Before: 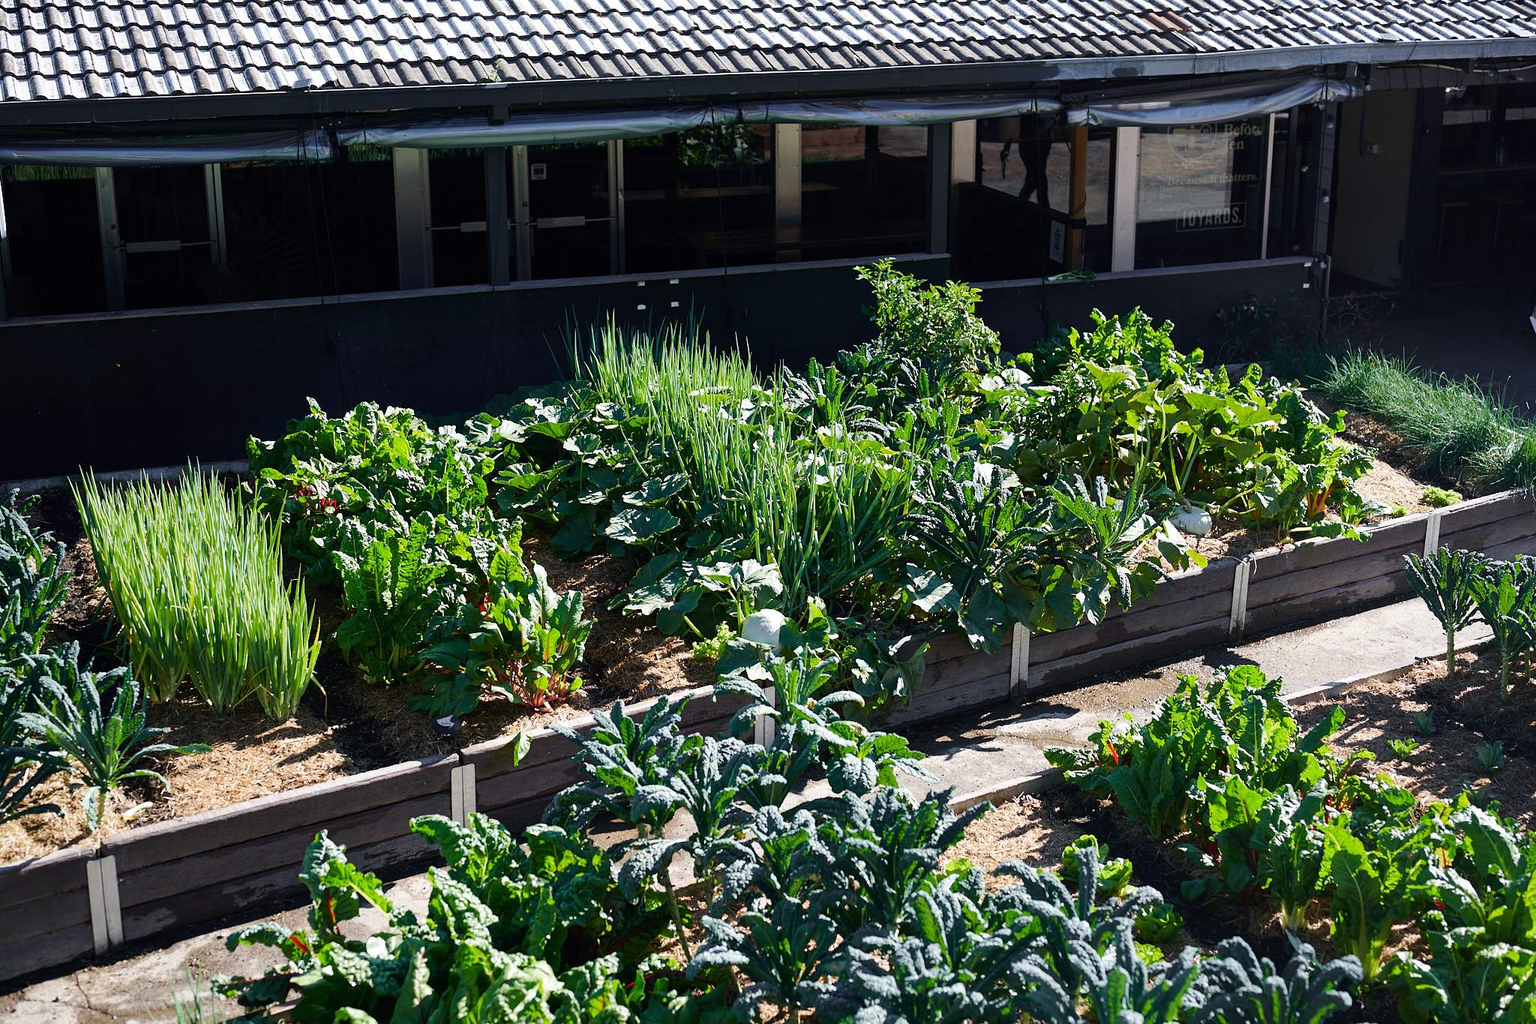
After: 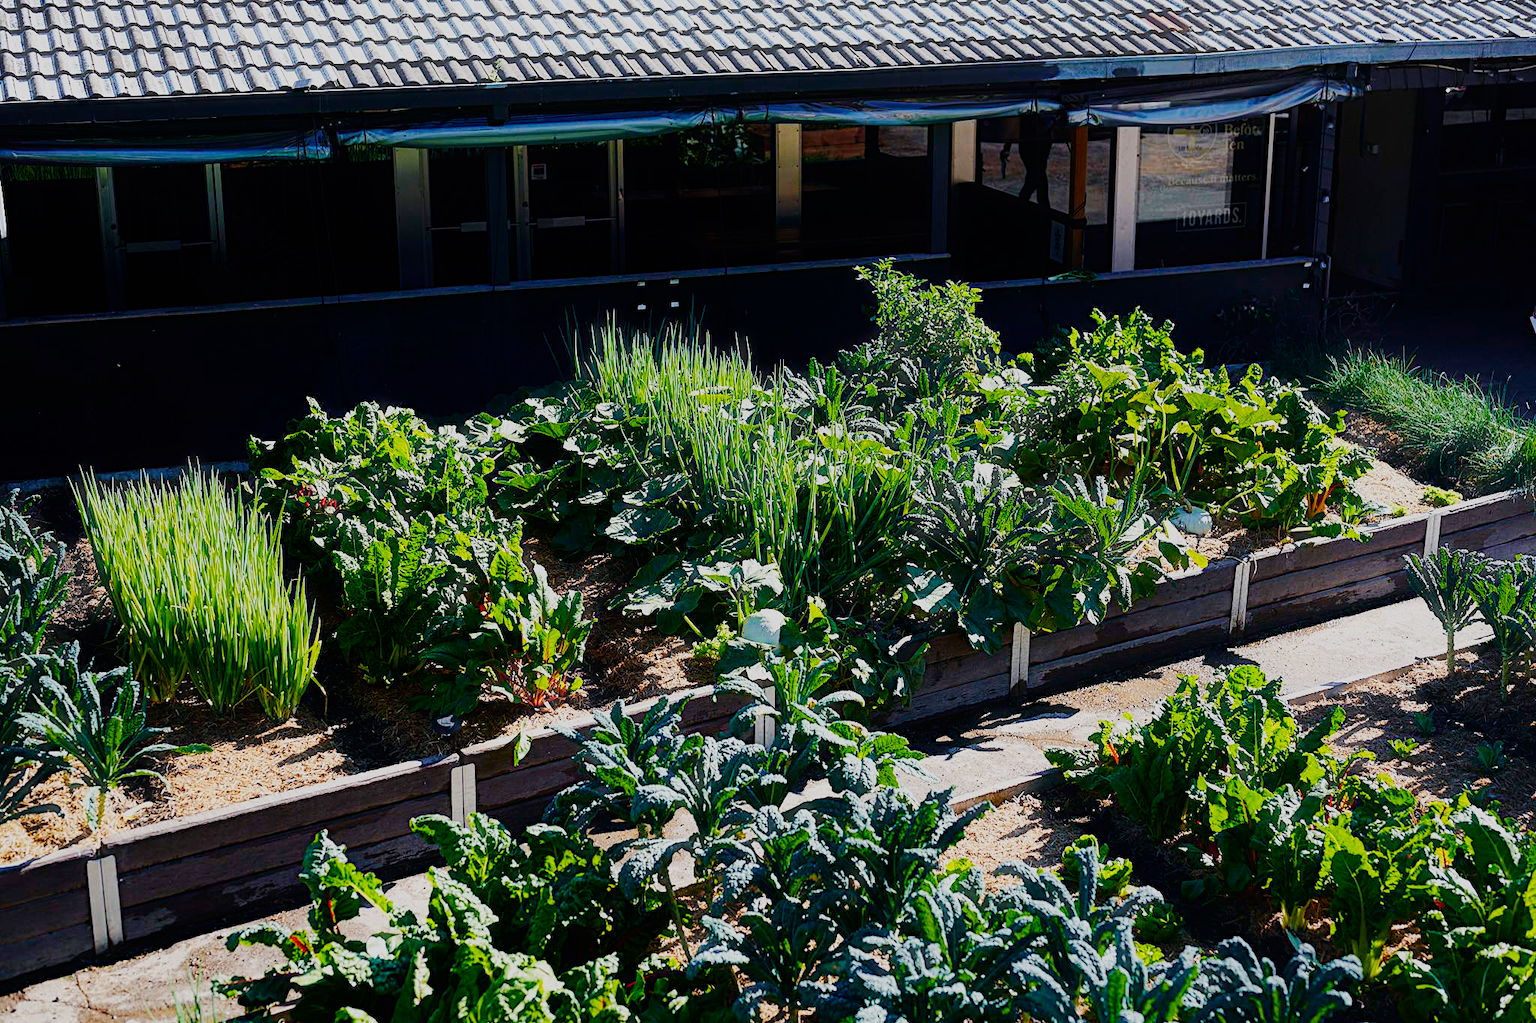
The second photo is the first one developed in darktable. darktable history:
sigmoid "smooth": skew -0.2, preserve hue 0%, red attenuation 0.1, red rotation 0.035, green attenuation 0.1, green rotation -0.017, blue attenuation 0.15, blue rotation -0.052, base primaries Rec2020
contrast equalizer "soft": y [[0.5, 0.488, 0.462, 0.461, 0.491, 0.5], [0.5 ×6], [0.5 ×6], [0 ×6], [0 ×6]]
color balance rgb: perceptual saturation grading › global saturation 20%, perceptual saturation grading › highlights -25%, perceptual saturation grading › shadows 25%, global vibrance 50%
color balance rgb "medium contrast": perceptual brilliance grading › highlights 20%, perceptual brilliance grading › mid-tones 10%, perceptual brilliance grading › shadows -20%
color equalizer "cinematic": saturation › orange 1.11, saturation › yellow 1.11, saturation › cyan 1.11, saturation › blue 1.17, hue › red 6.83, hue › orange -14.63, hue › yellow -10.73, hue › blue -10.73, brightness › red 1.16, brightness › orange 1.24, brightness › yellow 1.11, brightness › green 0.86, brightness › blue 0.801, brightness › lavender 1.04, brightness › magenta 0.983 | blend: blend mode normal, opacity 50%; mask: uniform (no mask)
diffuse or sharpen "sharpen demosaicing: AA filter": edge sensitivity 1, 1st order anisotropy 100%, 2nd order anisotropy 100%, 3rd order anisotropy 100%, 4th order anisotropy 100%, 1st order speed -25%, 2nd order speed -25%, 3rd order speed -25%, 4th order speed -25%
diffuse or sharpen "diffusion": radius span 100, 1st order speed 50%, 2nd order speed 50%, 3rd order speed 50%, 4th order speed 50% | blend: blend mode normal, opacity 10%; mask: uniform (no mask)
haze removal: strength -0.1, adaptive false
exposure "magic lantern defaults": compensate highlight preservation false
